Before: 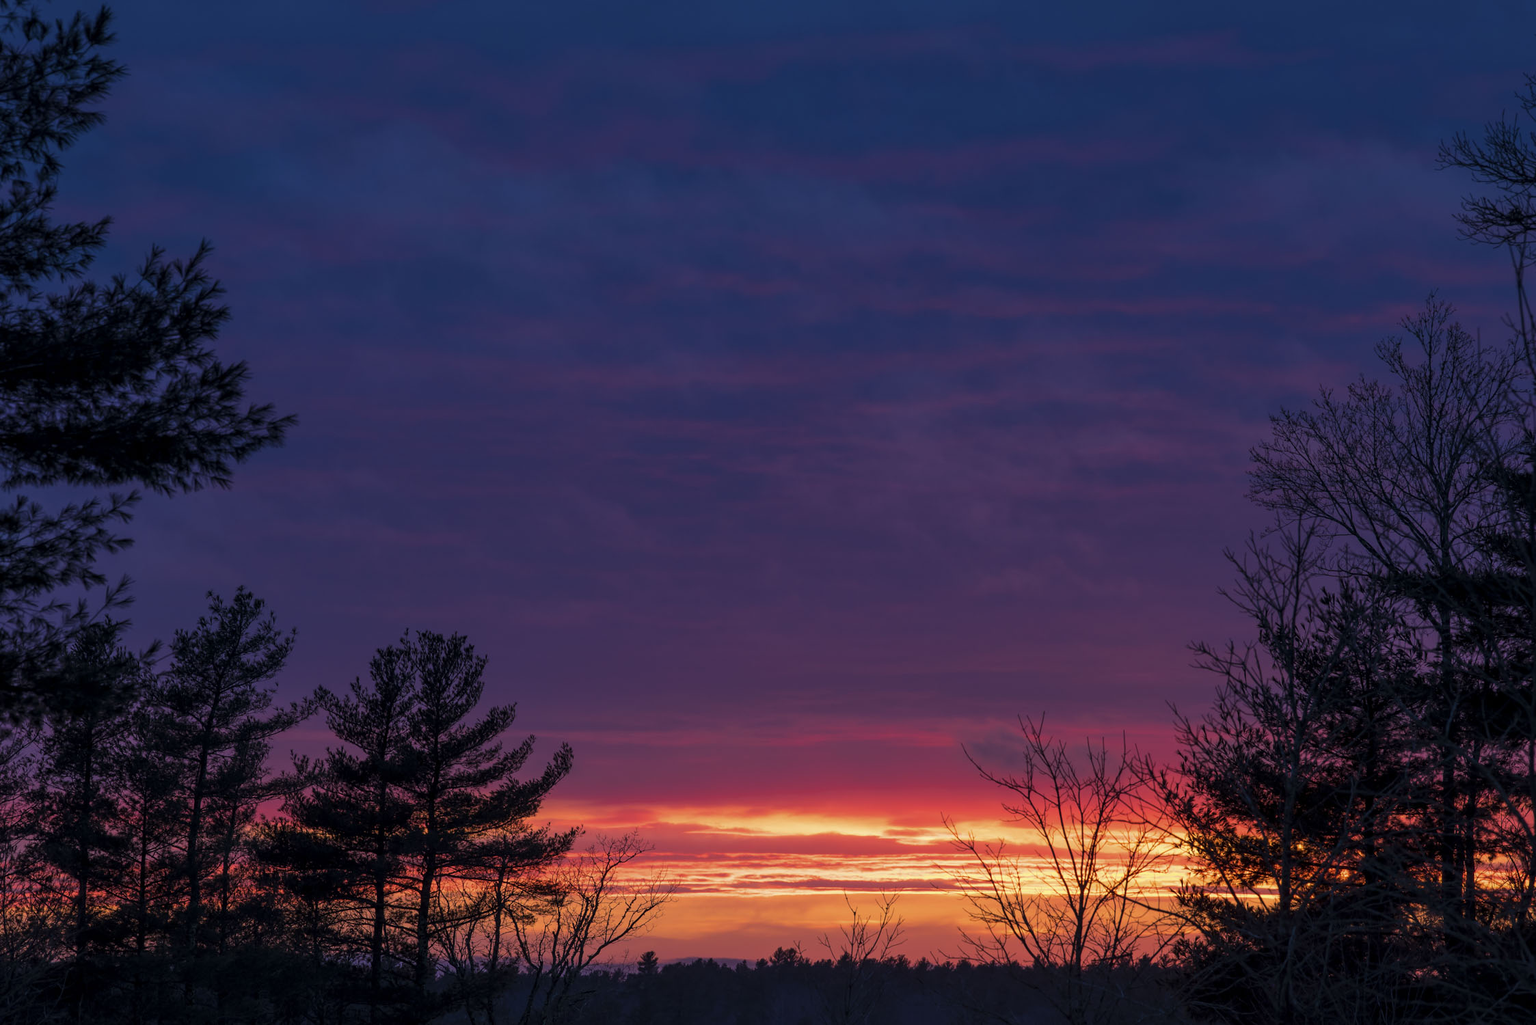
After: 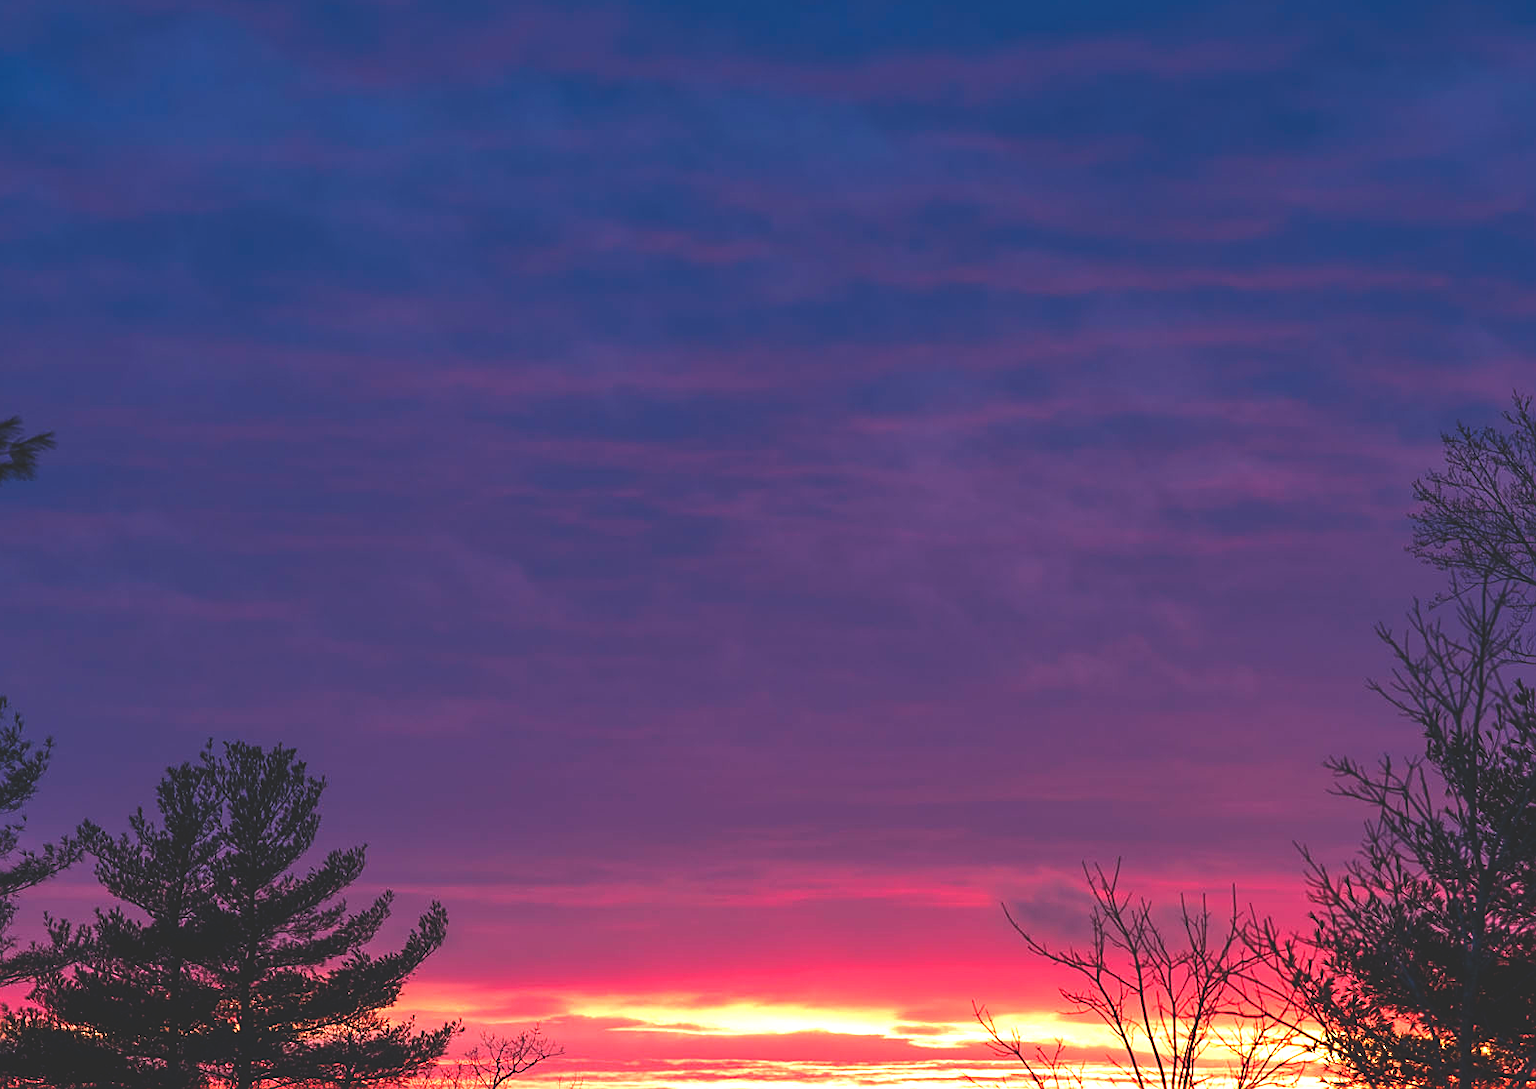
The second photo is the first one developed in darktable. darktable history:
crop and rotate: left 16.991%, top 10.871%, right 12.947%, bottom 14.717%
contrast brightness saturation: brightness -0.203, saturation 0.078
sharpen: on, module defaults
exposure: black level correction -0.023, exposure 1.397 EV, compensate exposure bias true, compensate highlight preservation false
